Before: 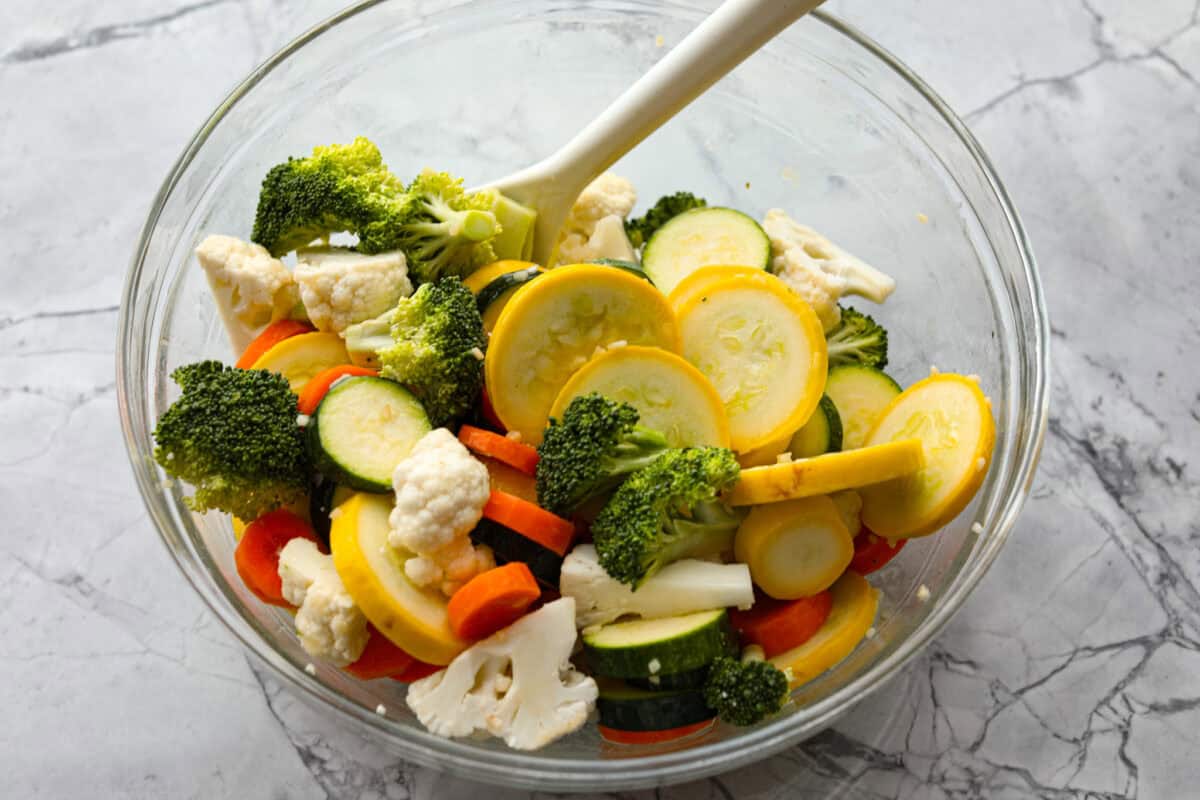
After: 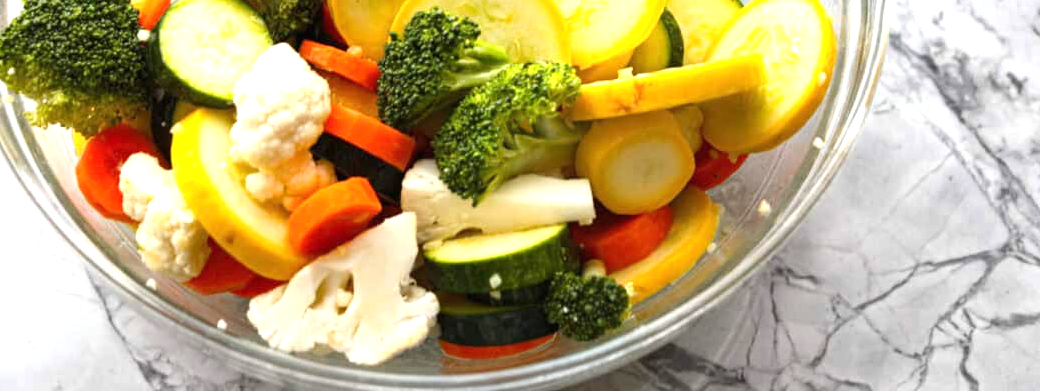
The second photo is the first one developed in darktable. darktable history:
crop and rotate: left 13.306%, top 48.129%, bottom 2.928%
exposure: black level correction 0, exposure 1 EV, compensate exposure bias true, compensate highlight preservation false
